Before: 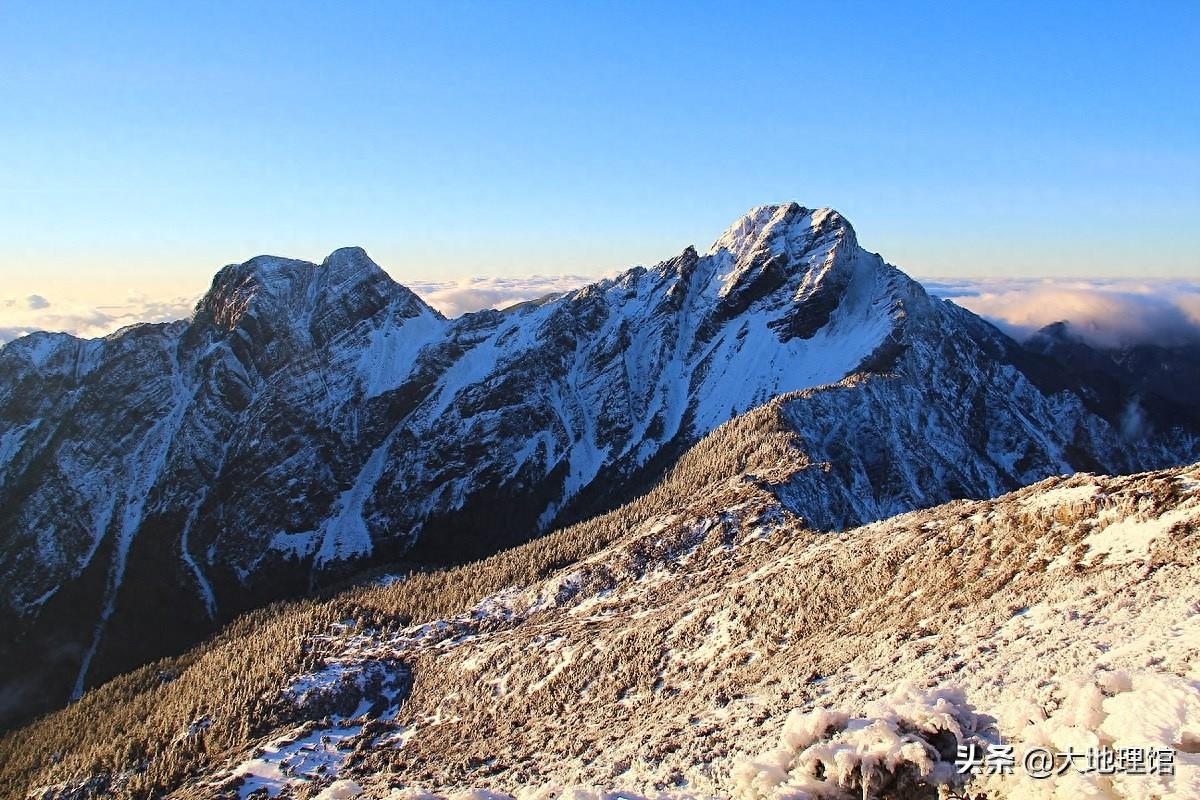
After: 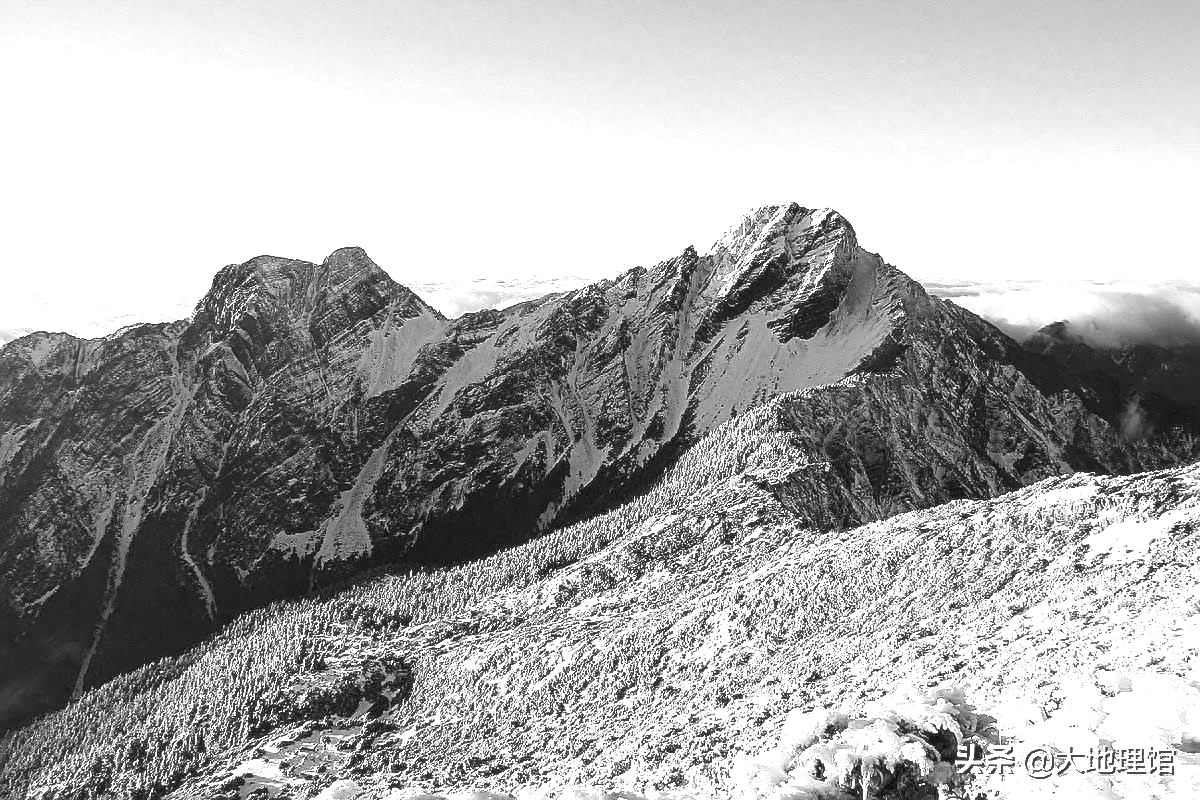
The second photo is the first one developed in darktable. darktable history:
exposure: black level correction 0, exposure 0.95 EV, compensate exposure bias true, compensate highlight preservation false
monochrome: on, module defaults
soften: size 10%, saturation 50%, brightness 0.2 EV, mix 10%
rgb levels: mode RGB, independent channels, levels [[0, 0.5, 1], [0, 0.521, 1], [0, 0.536, 1]]
sharpen: radius 1.4, amount 1.25, threshold 0.7
